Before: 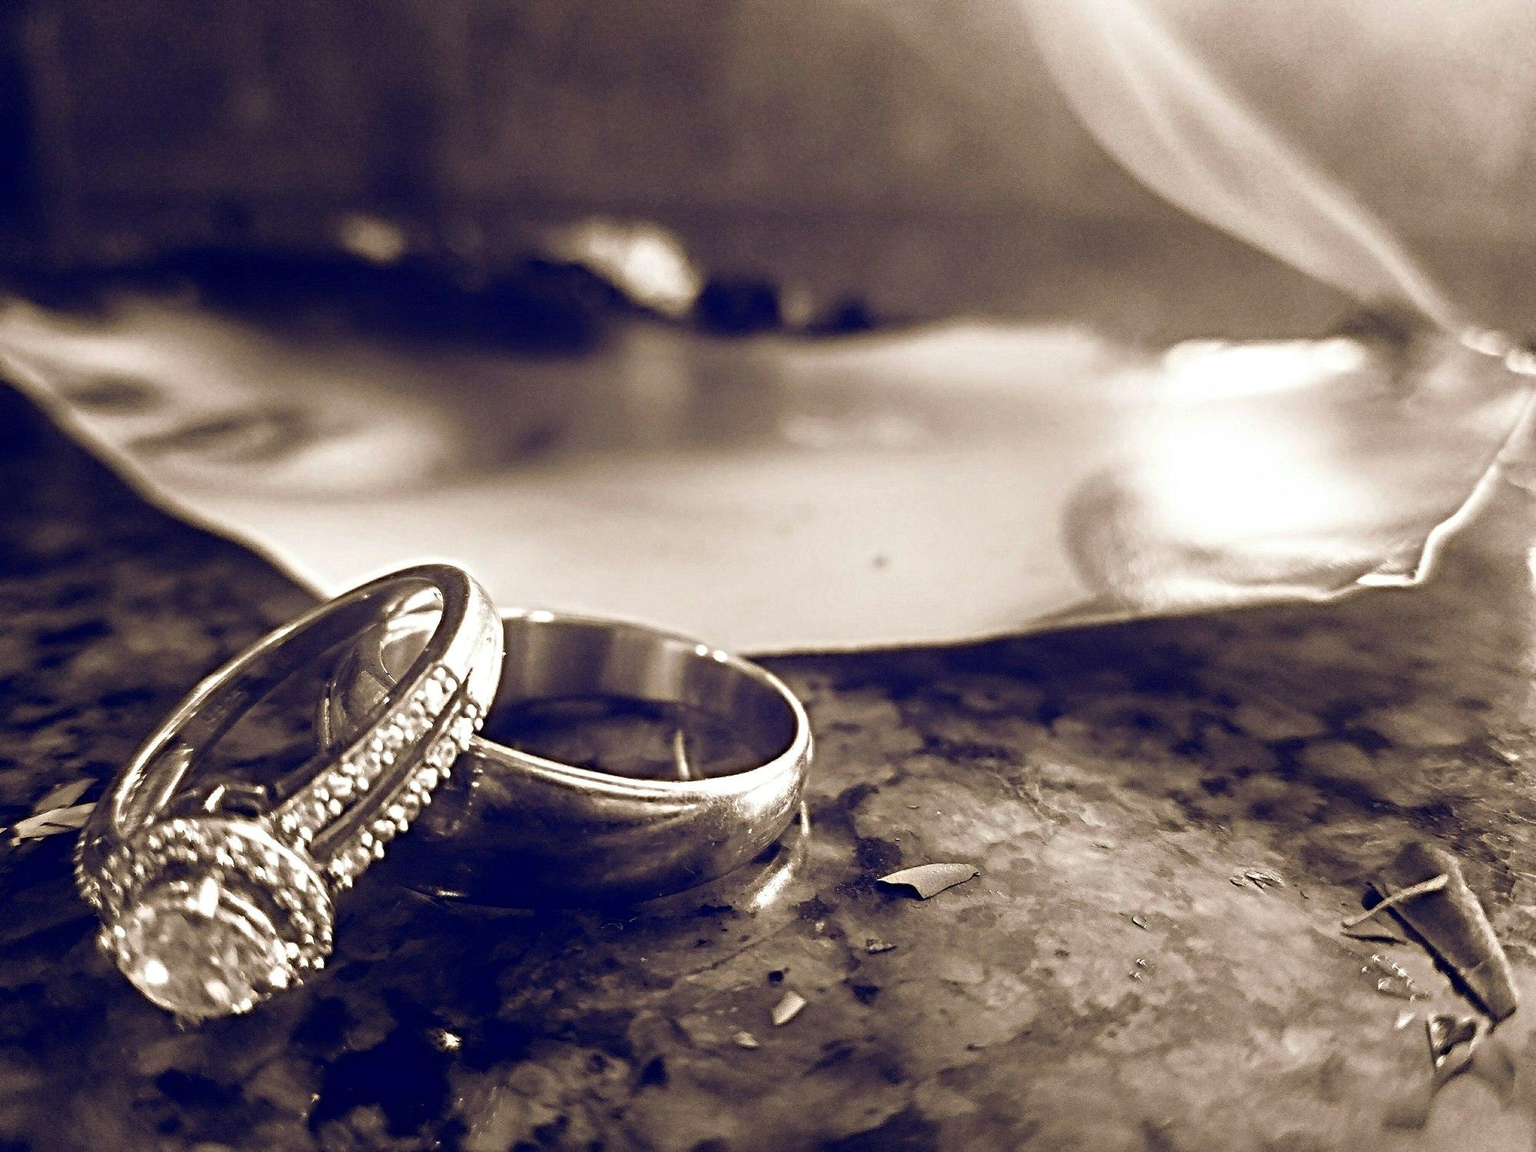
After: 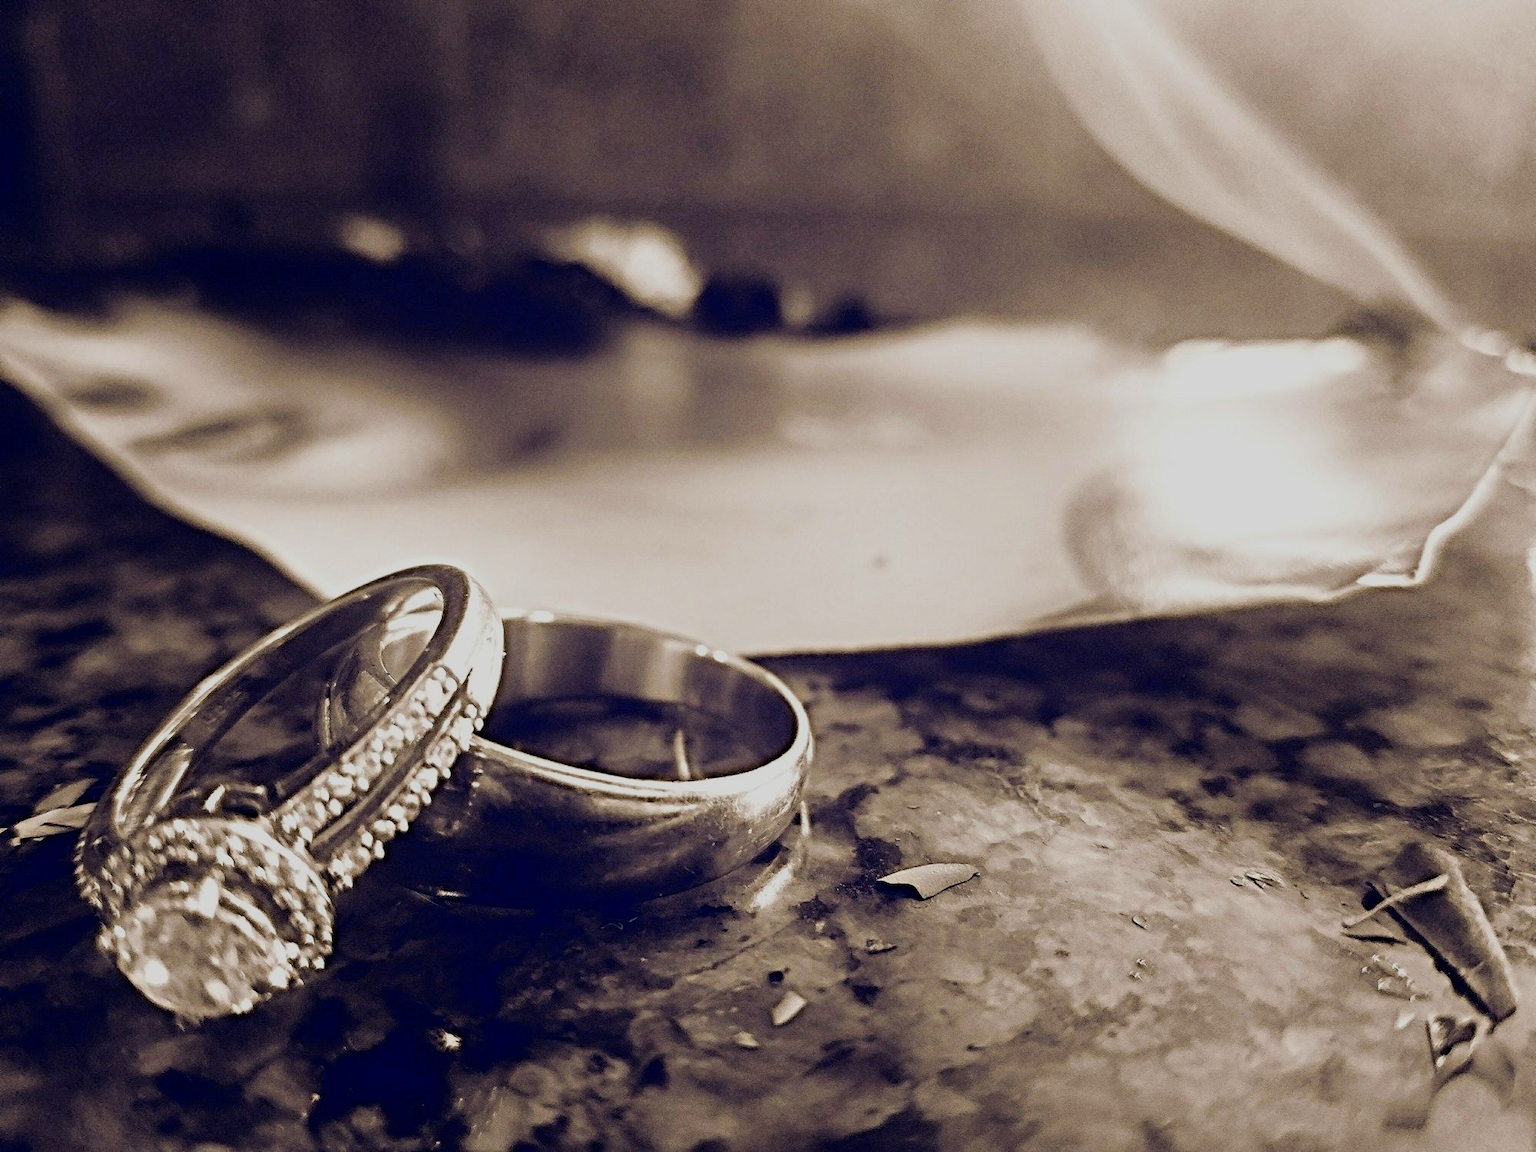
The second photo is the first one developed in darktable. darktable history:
exposure: exposure 0.129 EV, compensate highlight preservation false
filmic rgb: black relative exposure -7.38 EV, white relative exposure 5.09 EV, hardness 3.21
